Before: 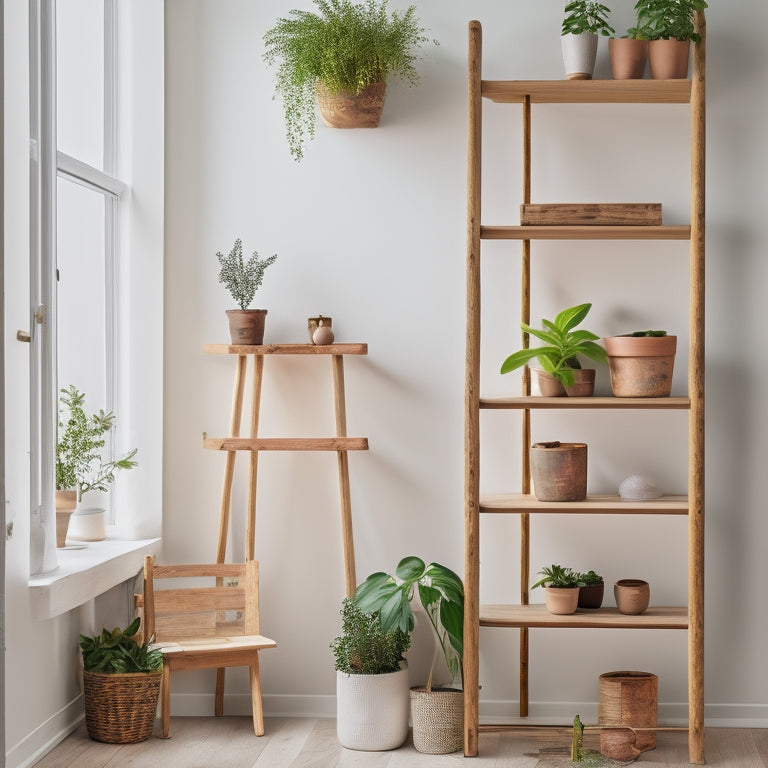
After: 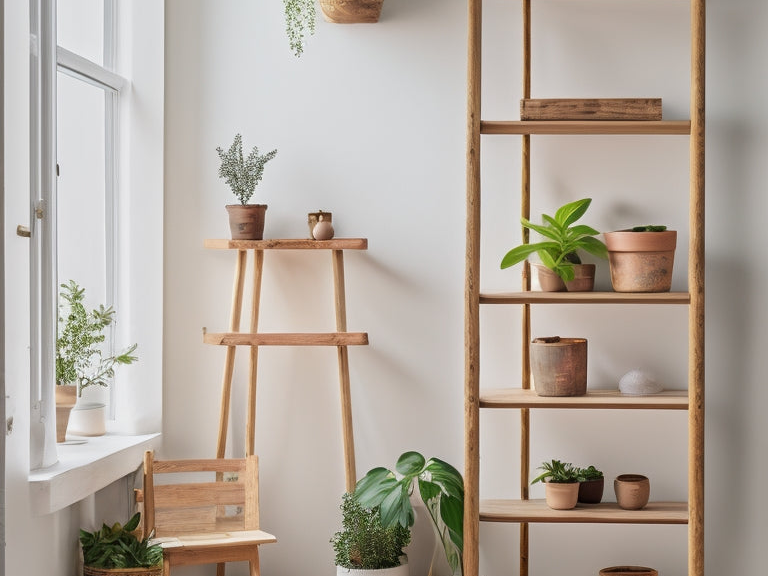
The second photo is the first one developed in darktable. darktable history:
crop: top 13.765%, bottom 11.164%
